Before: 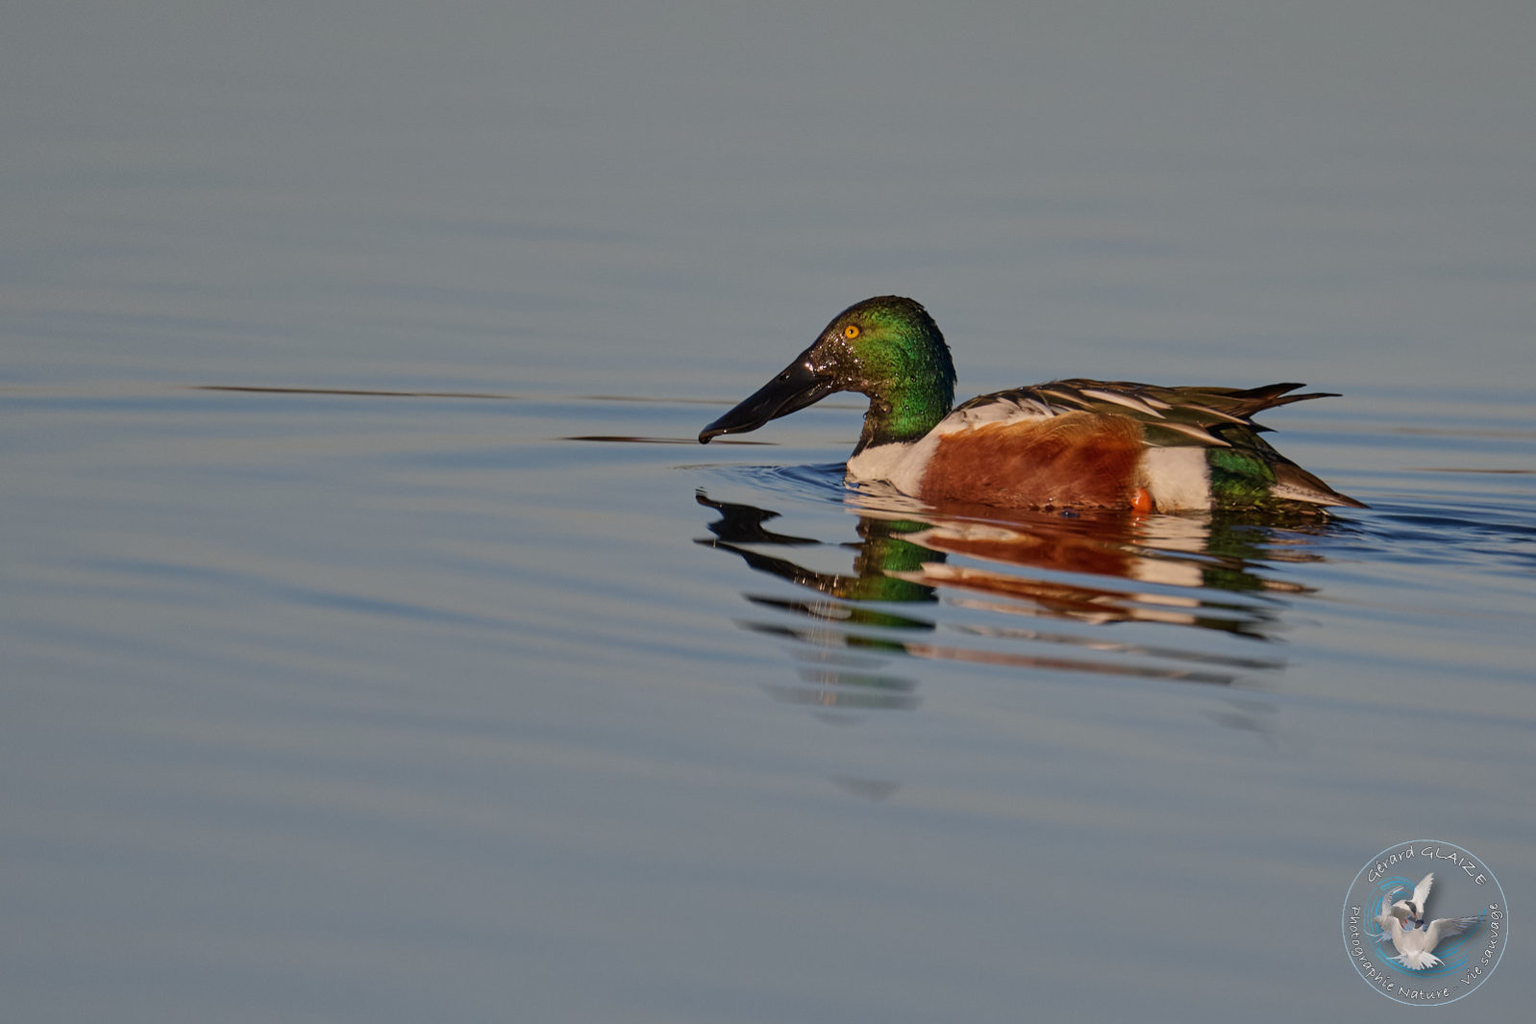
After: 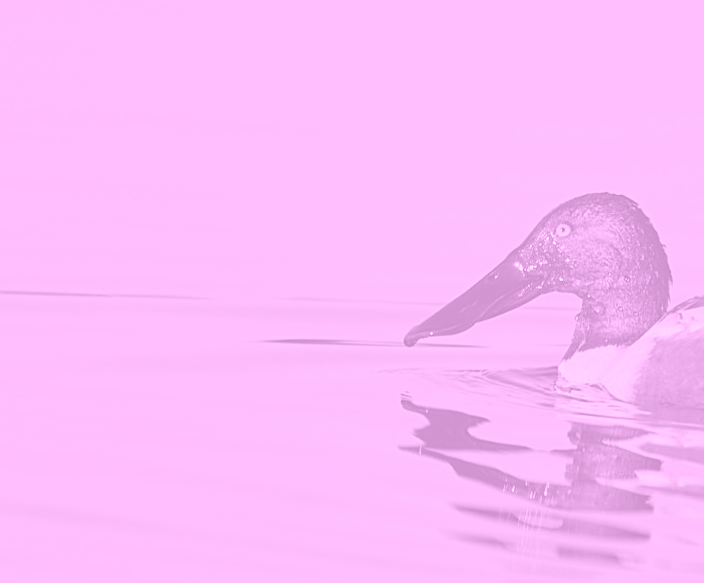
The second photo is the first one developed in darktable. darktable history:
sharpen: on, module defaults
colorize: hue 331.2°, saturation 75%, source mix 30.28%, lightness 70.52%, version 1
crop: left 20.248%, top 10.86%, right 35.675%, bottom 34.321%
